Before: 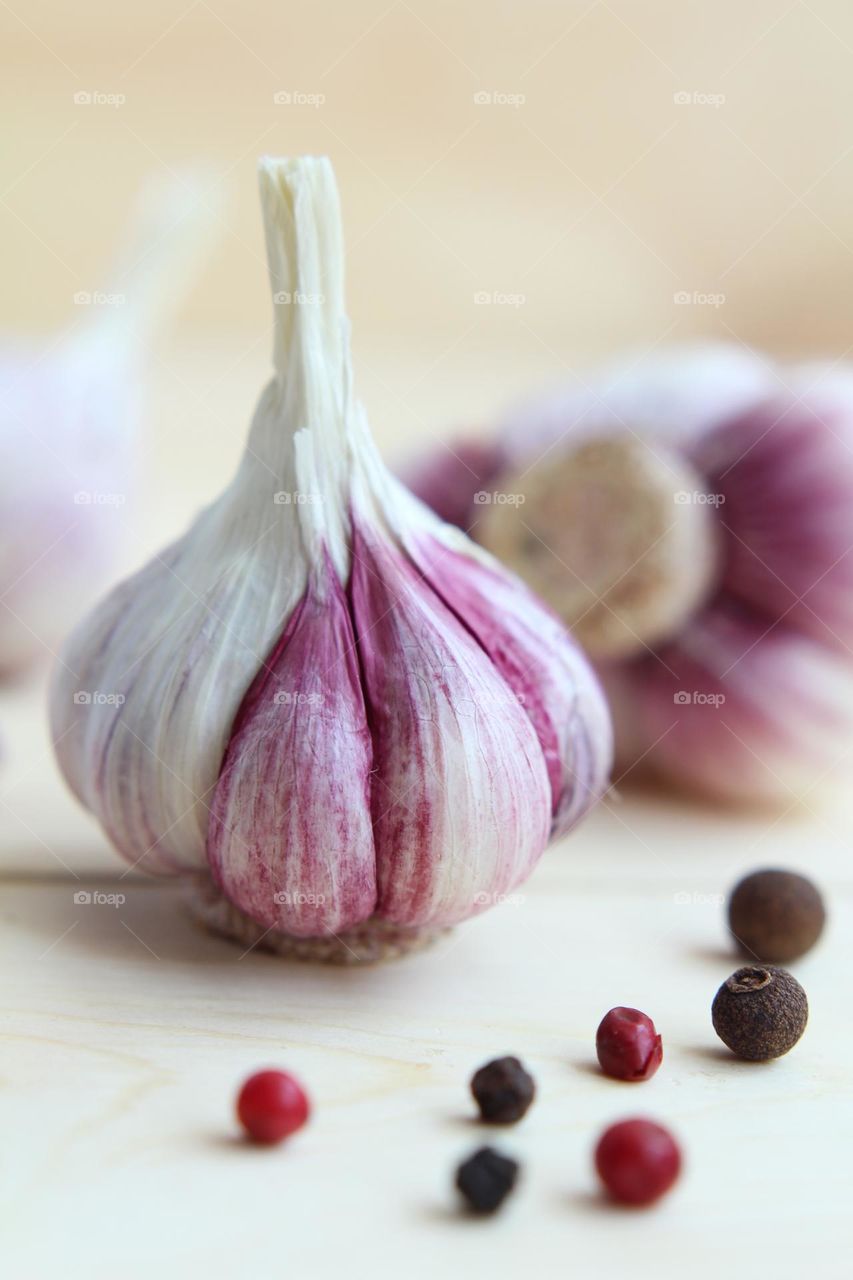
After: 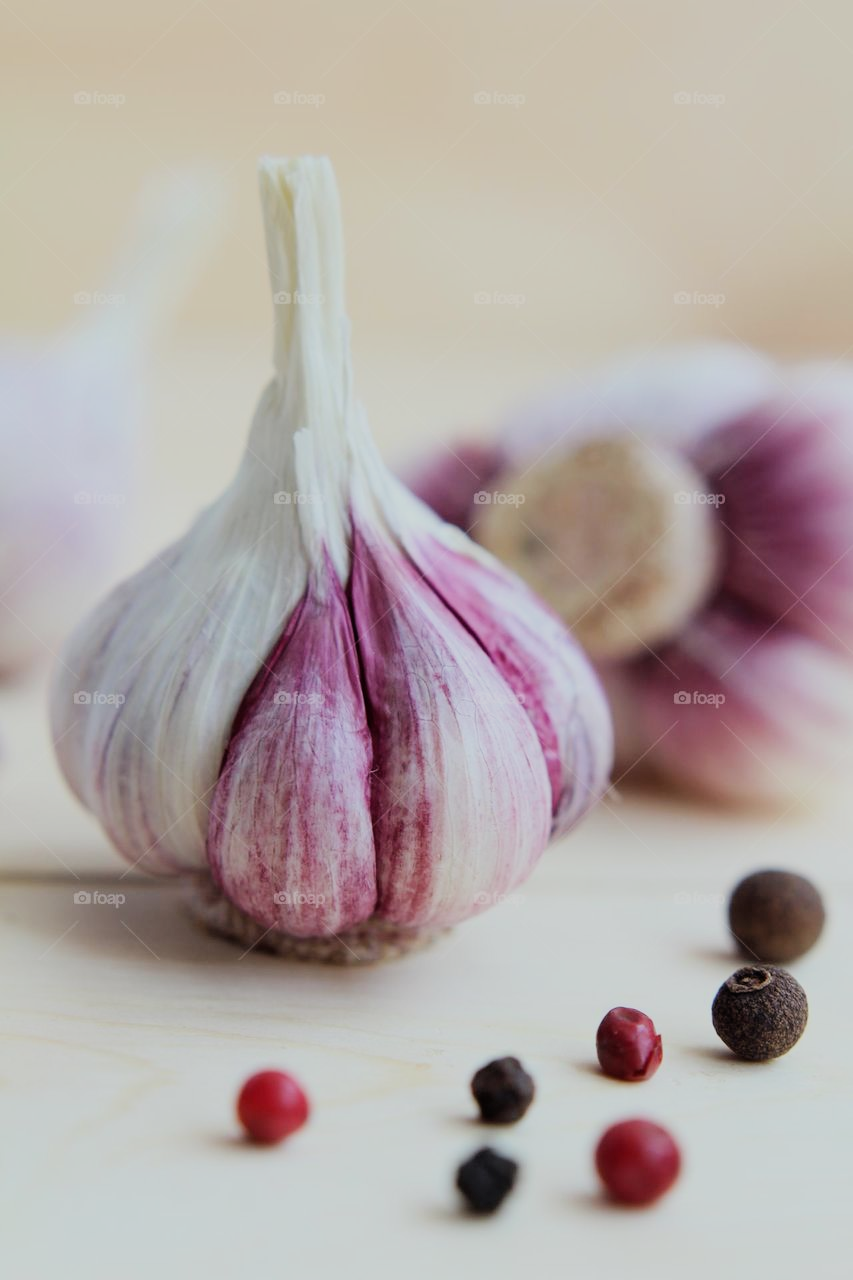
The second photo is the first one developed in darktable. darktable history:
filmic rgb: black relative exposure -7.65 EV, white relative exposure 4.56 EV, hardness 3.61, contrast 1.059
